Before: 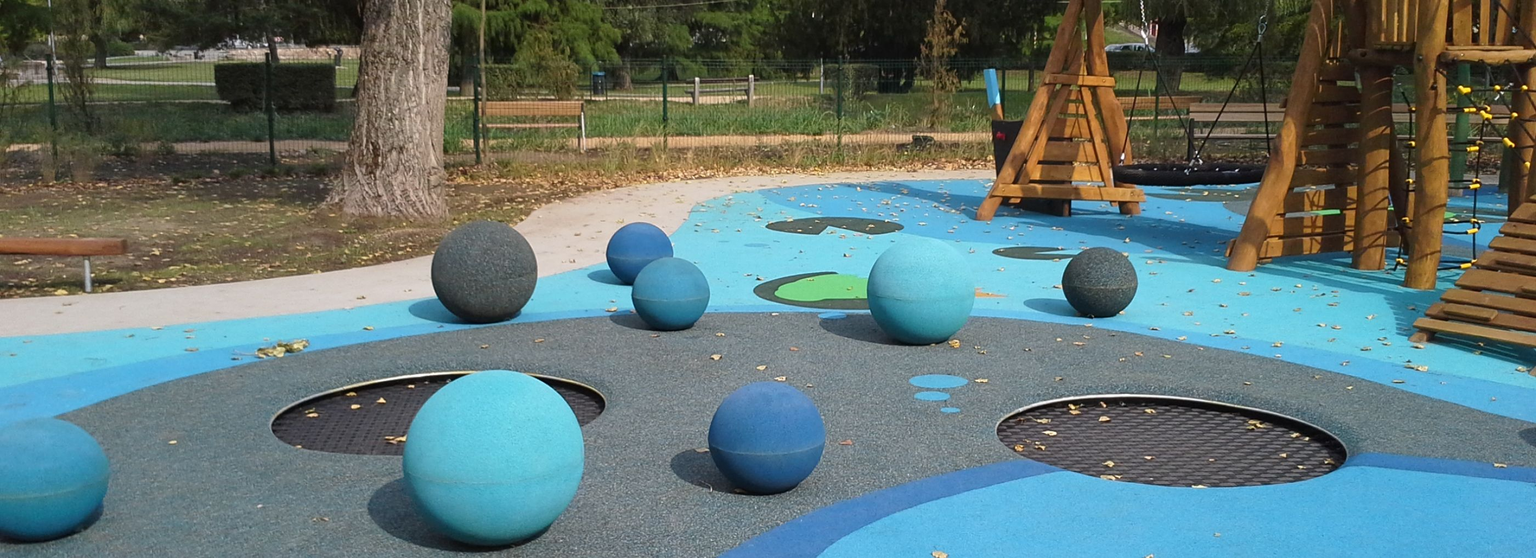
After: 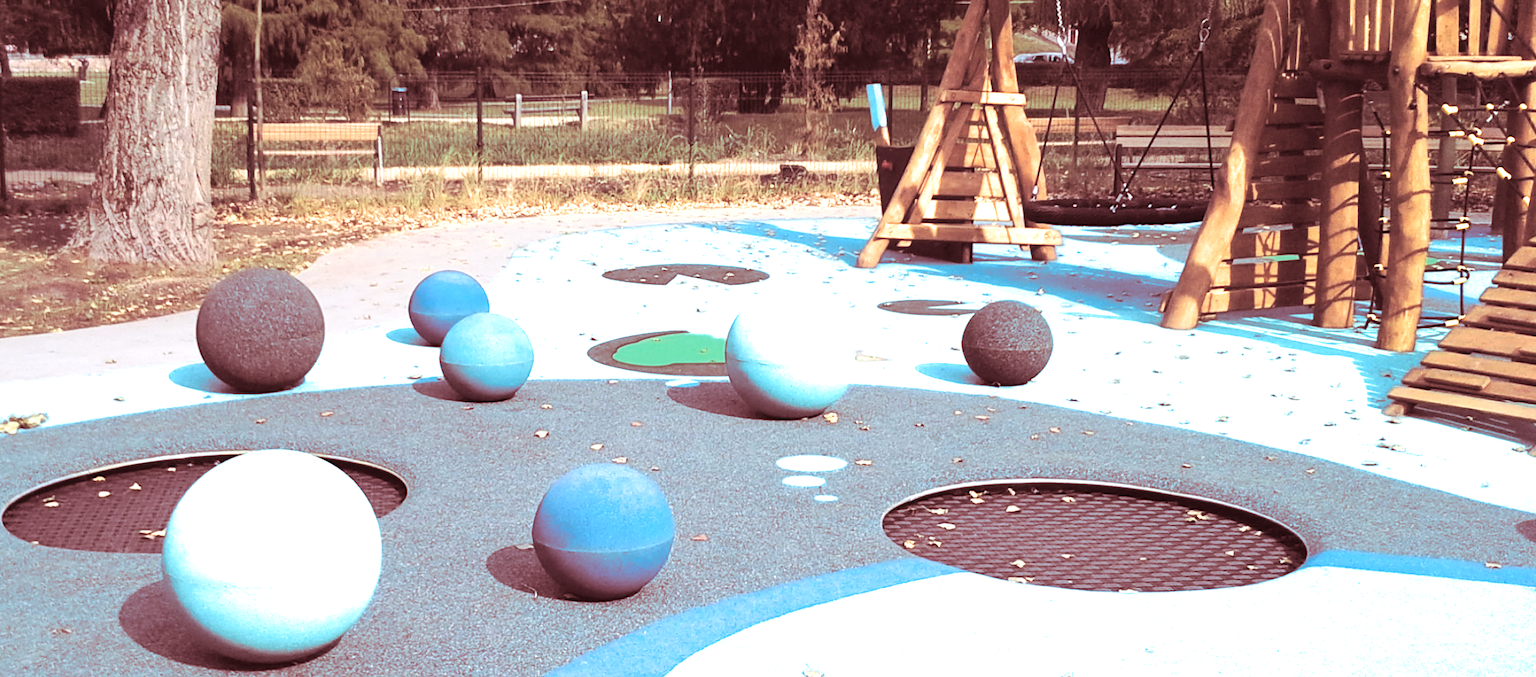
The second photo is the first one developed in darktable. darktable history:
crop: left 17.582%, bottom 0.031%
shadows and highlights: shadows 20.55, highlights -20.99, soften with gaussian
contrast brightness saturation: contrast 0.1, brightness 0.3, saturation 0.14
split-toning: highlights › saturation 0, balance -61.83
color calibration: illuminant as shot in camera, x 0.358, y 0.373, temperature 4628.91 K
tone equalizer: -8 EV -0.417 EV, -7 EV -0.389 EV, -6 EV -0.333 EV, -5 EV -0.222 EV, -3 EV 0.222 EV, -2 EV 0.333 EV, -1 EV 0.389 EV, +0 EV 0.417 EV, edges refinement/feathering 500, mask exposure compensation -1.25 EV, preserve details no
color zones: curves: ch0 [(0.018, 0.548) (0.197, 0.654) (0.425, 0.447) (0.605, 0.658) (0.732, 0.579)]; ch1 [(0.105, 0.531) (0.224, 0.531) (0.386, 0.39) (0.618, 0.456) (0.732, 0.456) (0.956, 0.421)]; ch2 [(0.039, 0.583) (0.215, 0.465) (0.399, 0.544) (0.465, 0.548) (0.614, 0.447) (0.724, 0.43) (0.882, 0.623) (0.956, 0.632)]
